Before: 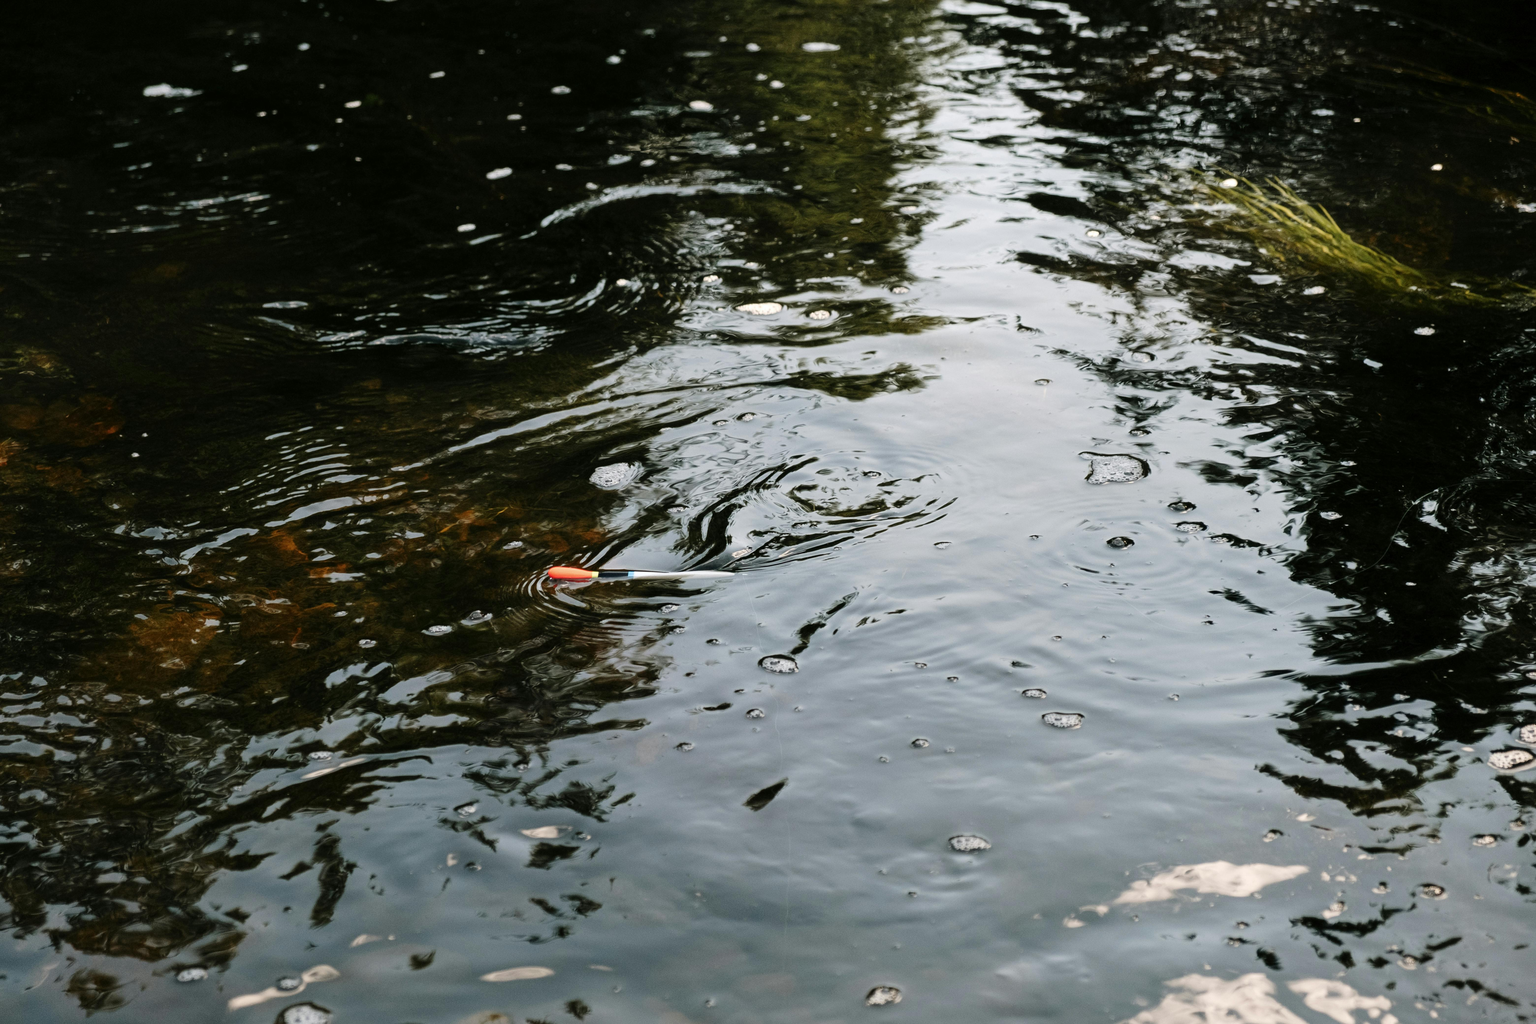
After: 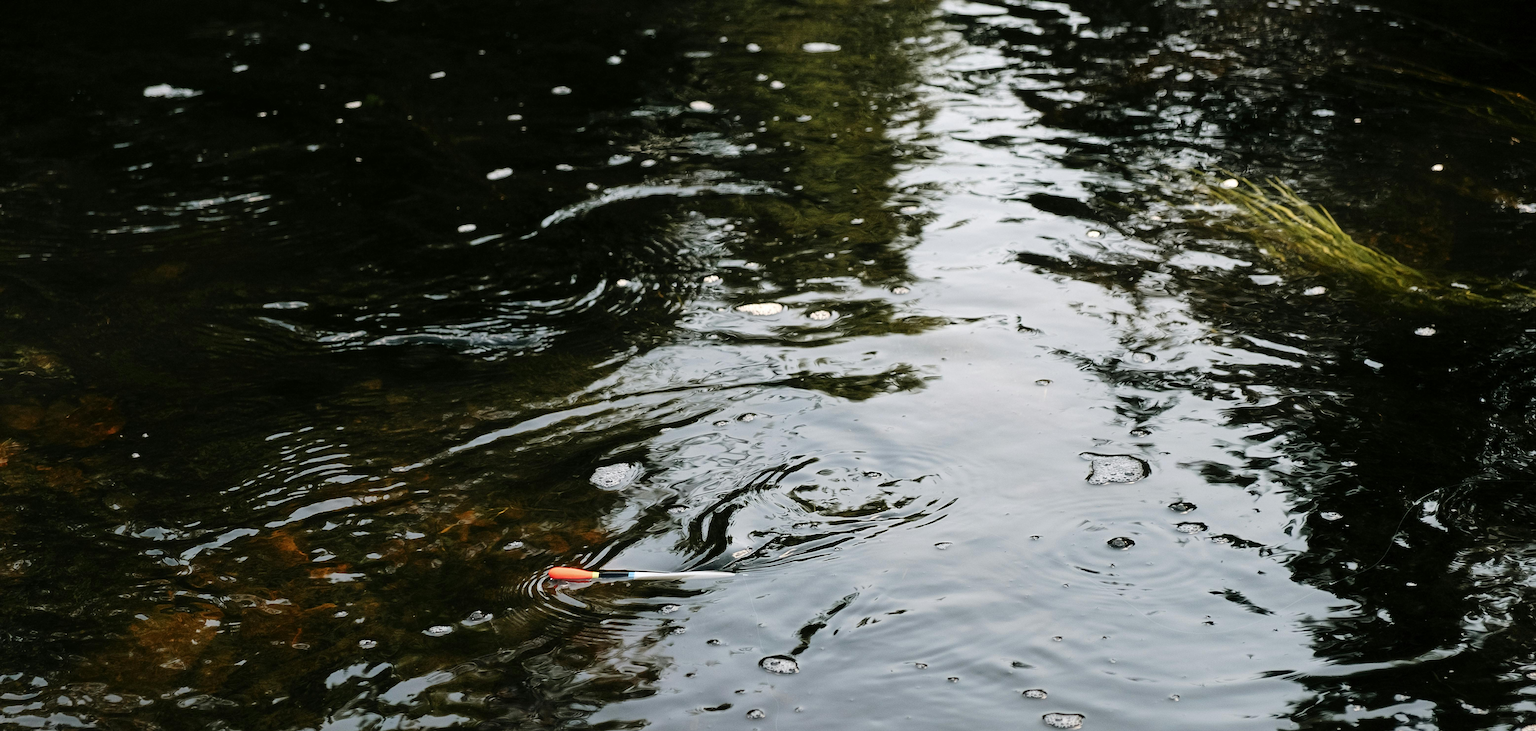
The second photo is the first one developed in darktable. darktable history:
crop: bottom 28.576%
sharpen: on, module defaults
